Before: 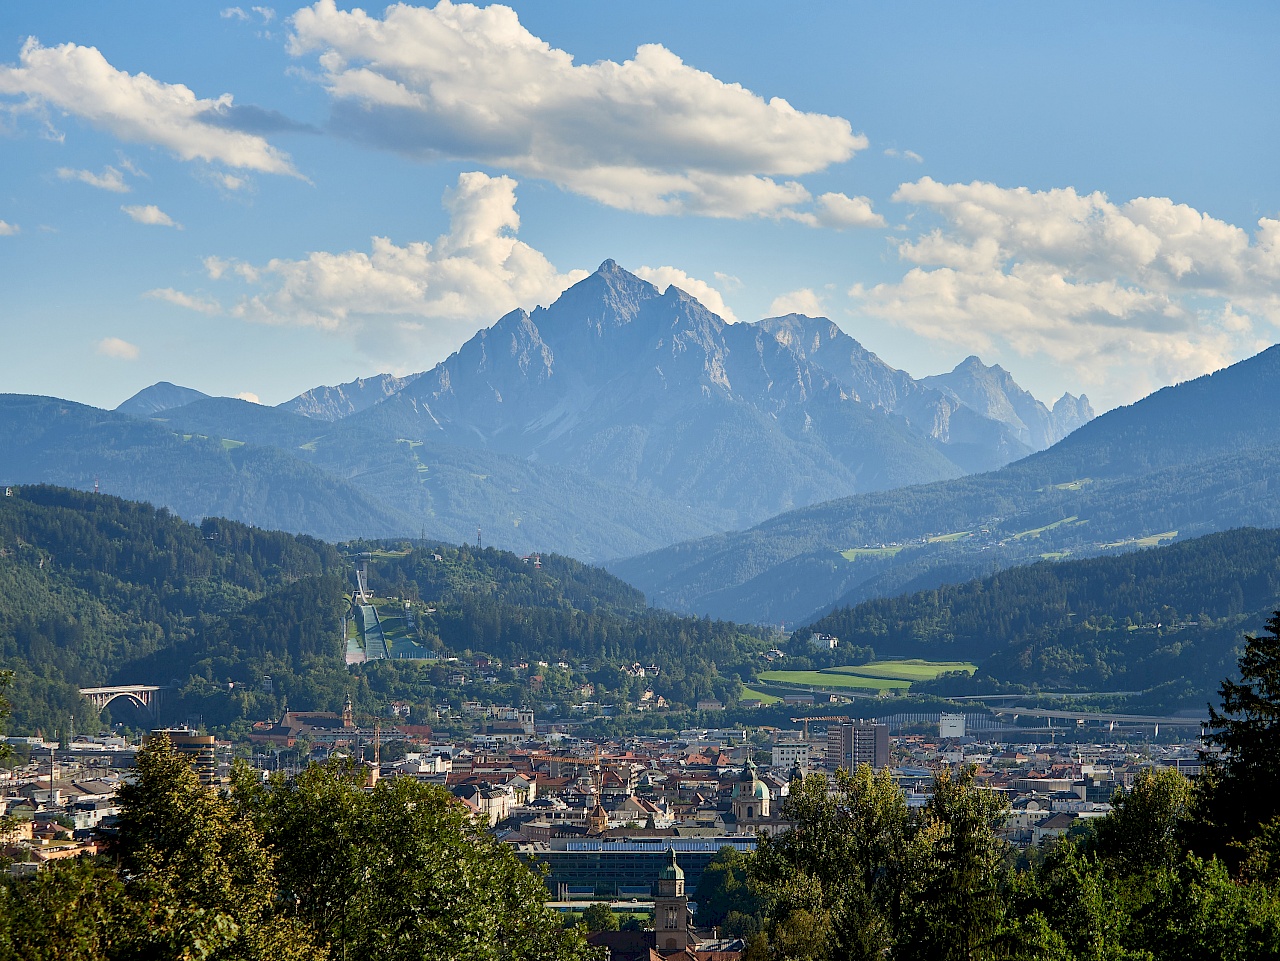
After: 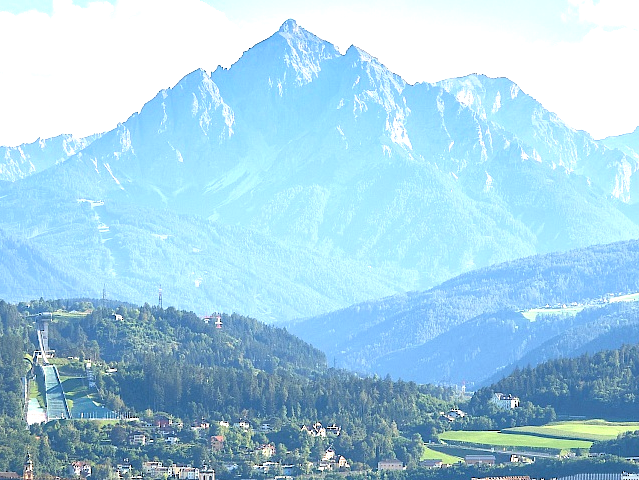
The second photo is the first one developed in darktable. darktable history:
crop: left 25%, top 25%, right 25%, bottom 25%
rgb levels: levels [[0.01, 0.419, 0.839], [0, 0.5, 1], [0, 0.5, 1]]
exposure: black level correction 0, exposure 1.125 EV, compensate exposure bias true, compensate highlight preservation false
